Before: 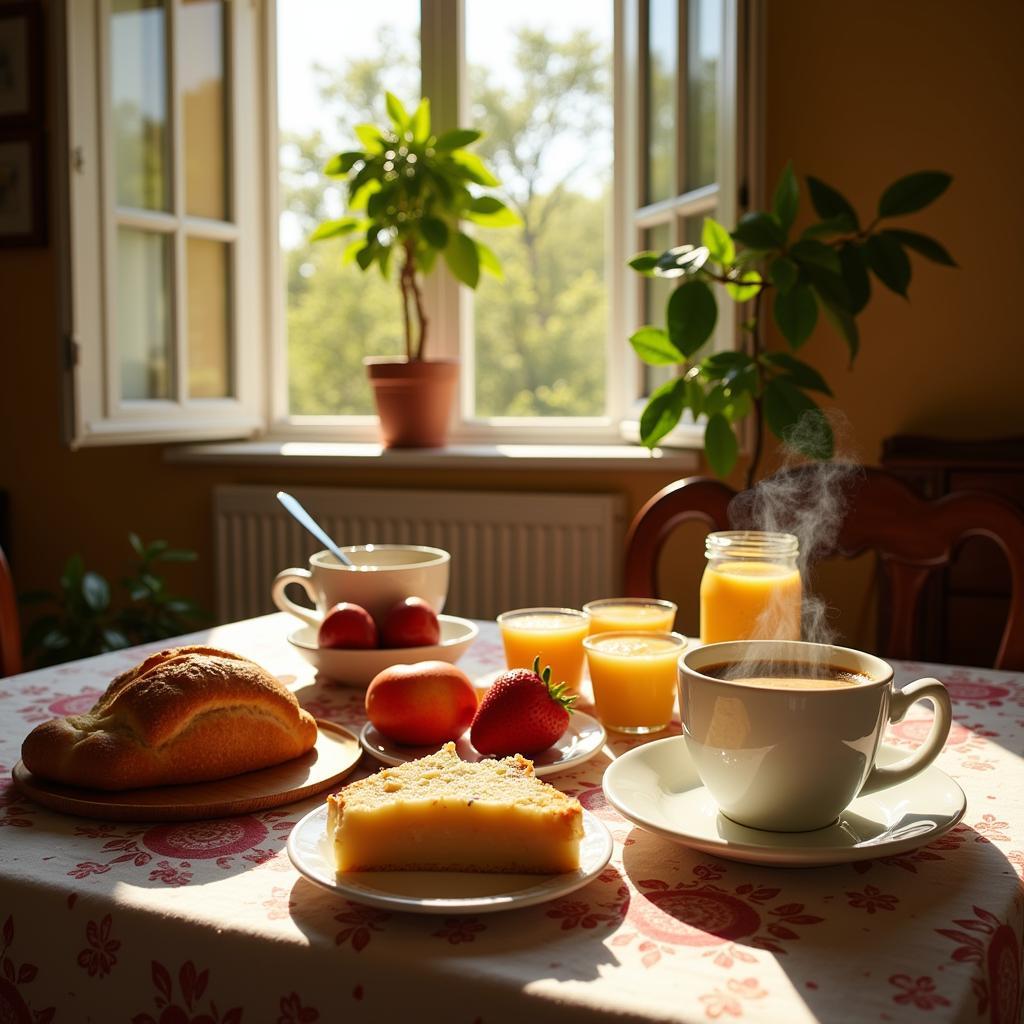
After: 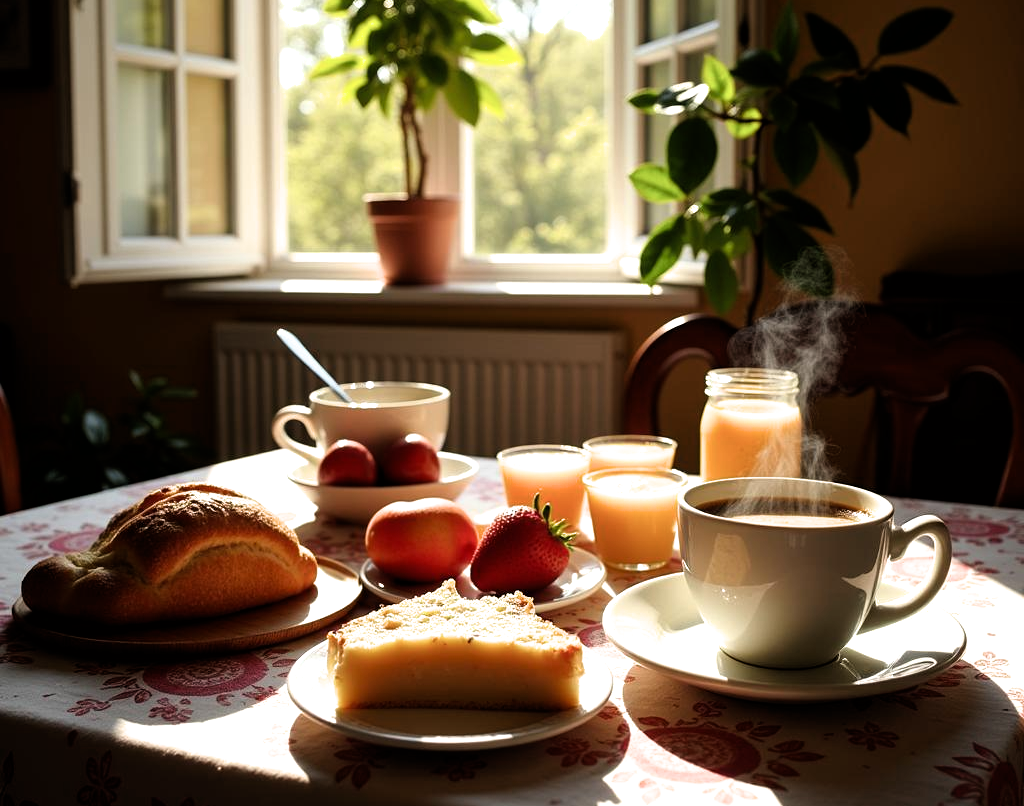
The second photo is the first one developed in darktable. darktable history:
filmic rgb: black relative exposure -8.29 EV, white relative exposure 2.2 EV, target white luminance 99.979%, hardness 7.15, latitude 74.81%, contrast 1.319, highlights saturation mix -1.94%, shadows ↔ highlights balance 29.96%, color science v6 (2022)
crop and rotate: top 15.924%, bottom 5.302%
